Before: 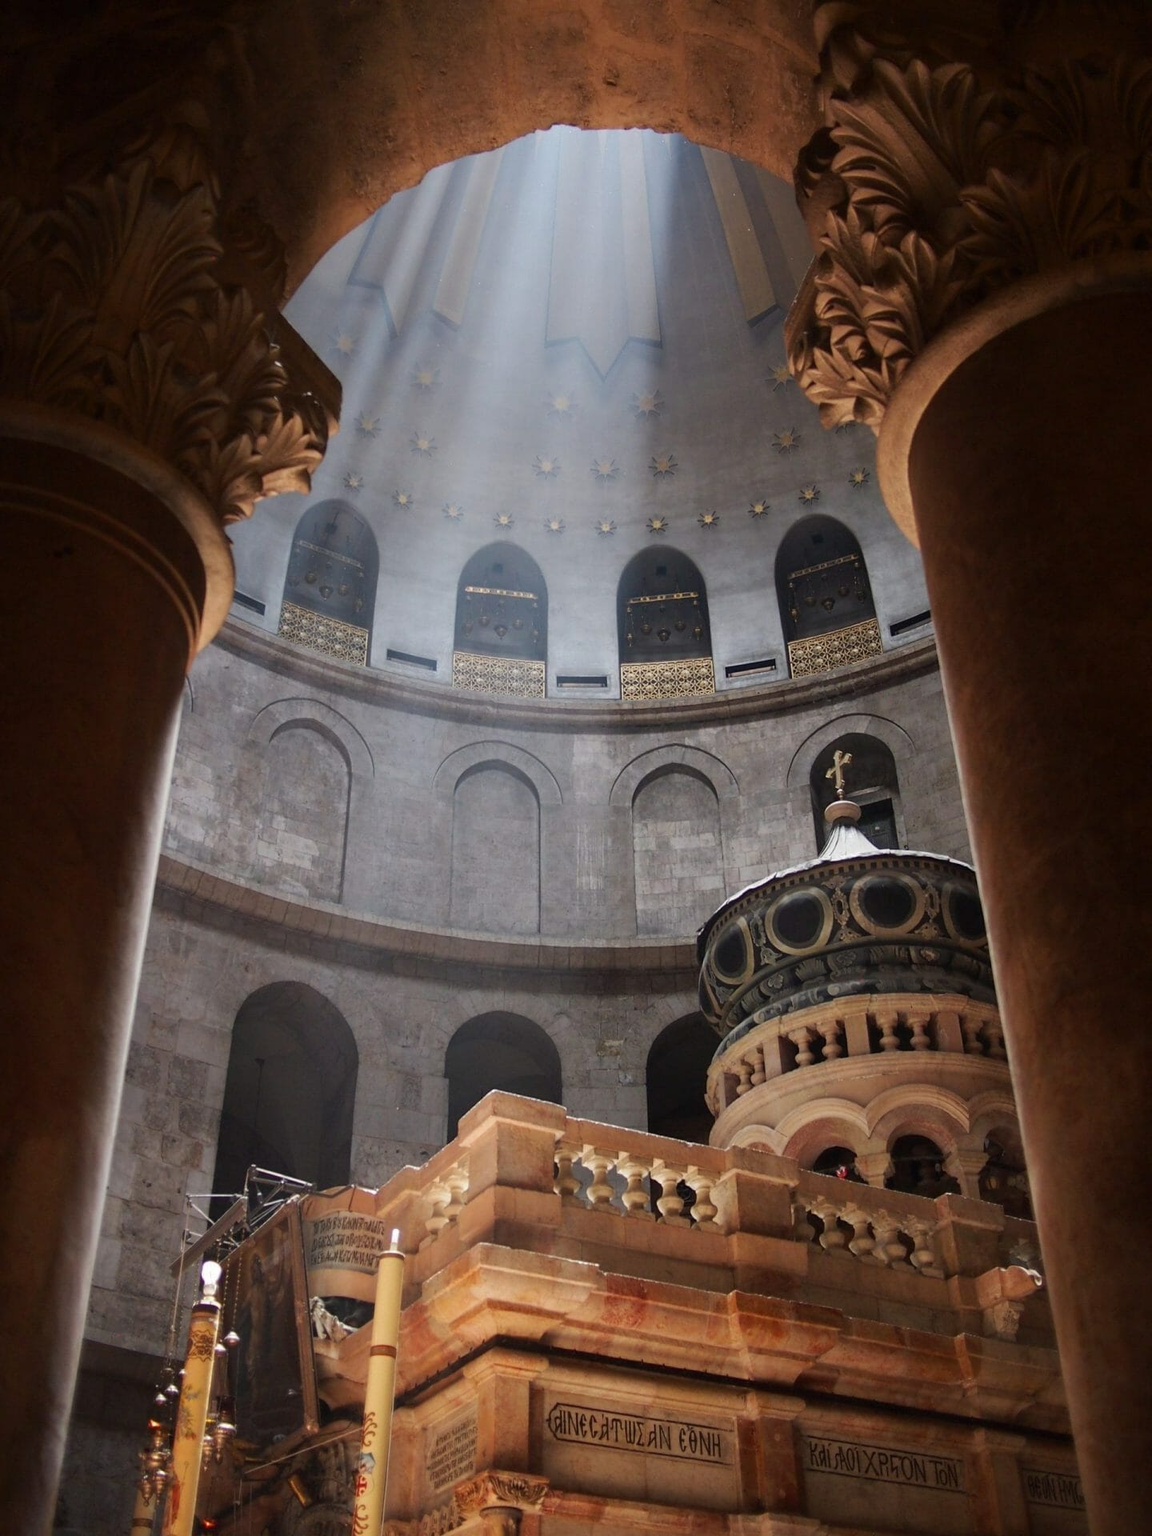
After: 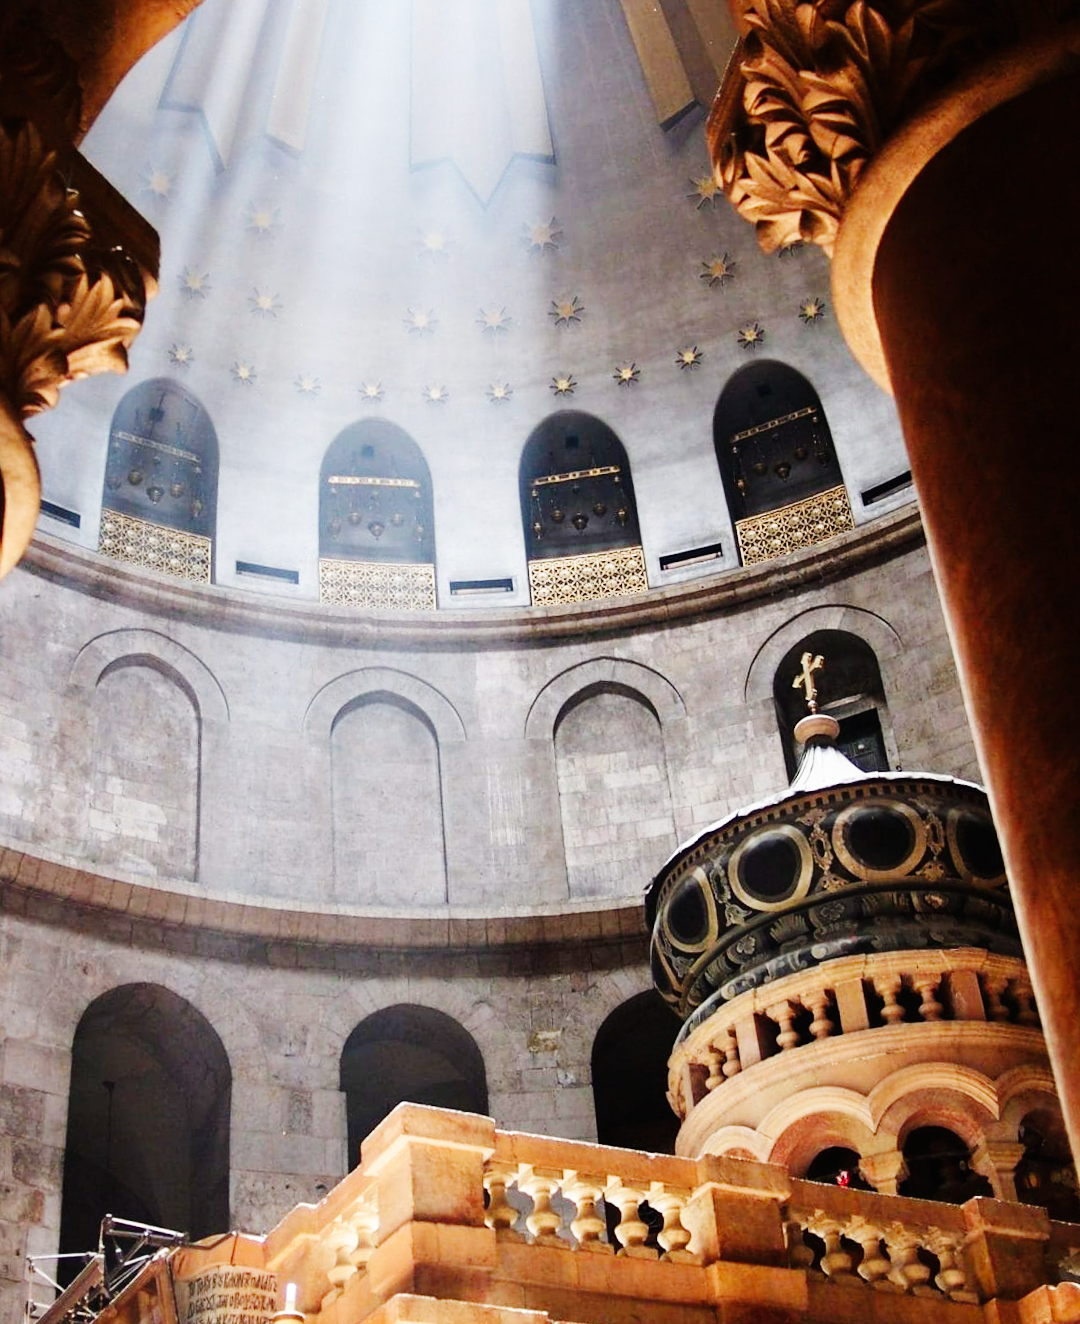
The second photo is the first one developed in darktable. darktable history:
rotate and perspective: rotation -3.52°, crop left 0.036, crop right 0.964, crop top 0.081, crop bottom 0.919
crop: left 16.768%, top 8.653%, right 8.362%, bottom 12.485%
base curve: curves: ch0 [(0, 0) (0, 0) (0.002, 0.001) (0.008, 0.003) (0.019, 0.011) (0.037, 0.037) (0.064, 0.11) (0.102, 0.232) (0.152, 0.379) (0.216, 0.524) (0.296, 0.665) (0.394, 0.789) (0.512, 0.881) (0.651, 0.945) (0.813, 0.986) (1, 1)], preserve colors none
